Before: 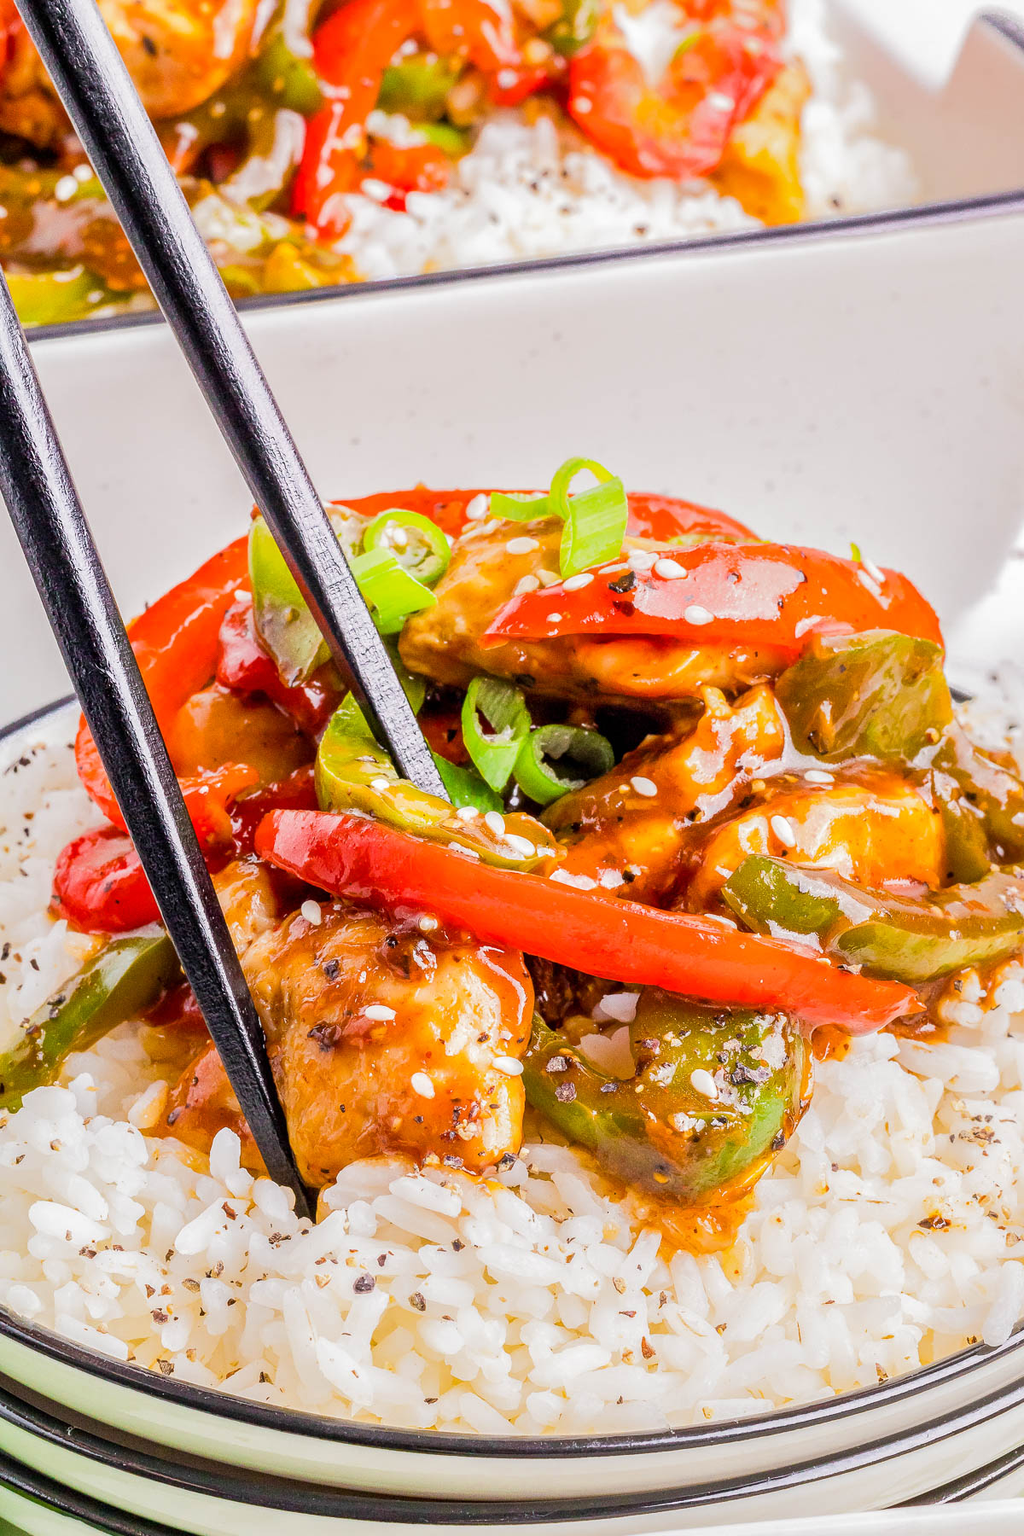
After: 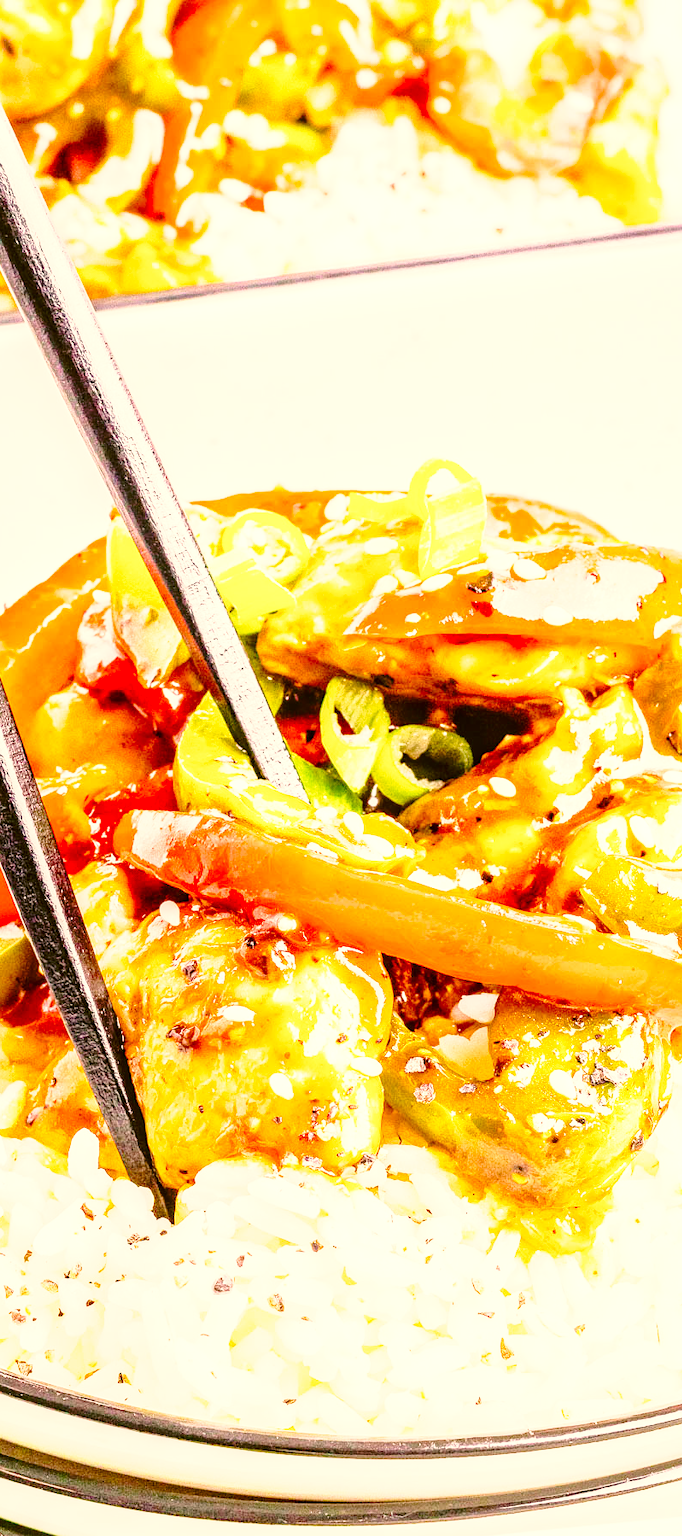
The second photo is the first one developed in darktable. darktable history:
crop and rotate: left 13.899%, right 19.473%
sharpen: radius 5.316, amount 0.315, threshold 26.829
exposure: exposure 1 EV, compensate highlight preservation false
base curve: curves: ch0 [(0, 0) (0.032, 0.037) (0.105, 0.228) (0.435, 0.76) (0.856, 0.983) (1, 1)], preserve colors none
color correction: highlights a* 8.88, highlights b* 15.01, shadows a* -0.568, shadows b* 27.25
local contrast: on, module defaults
